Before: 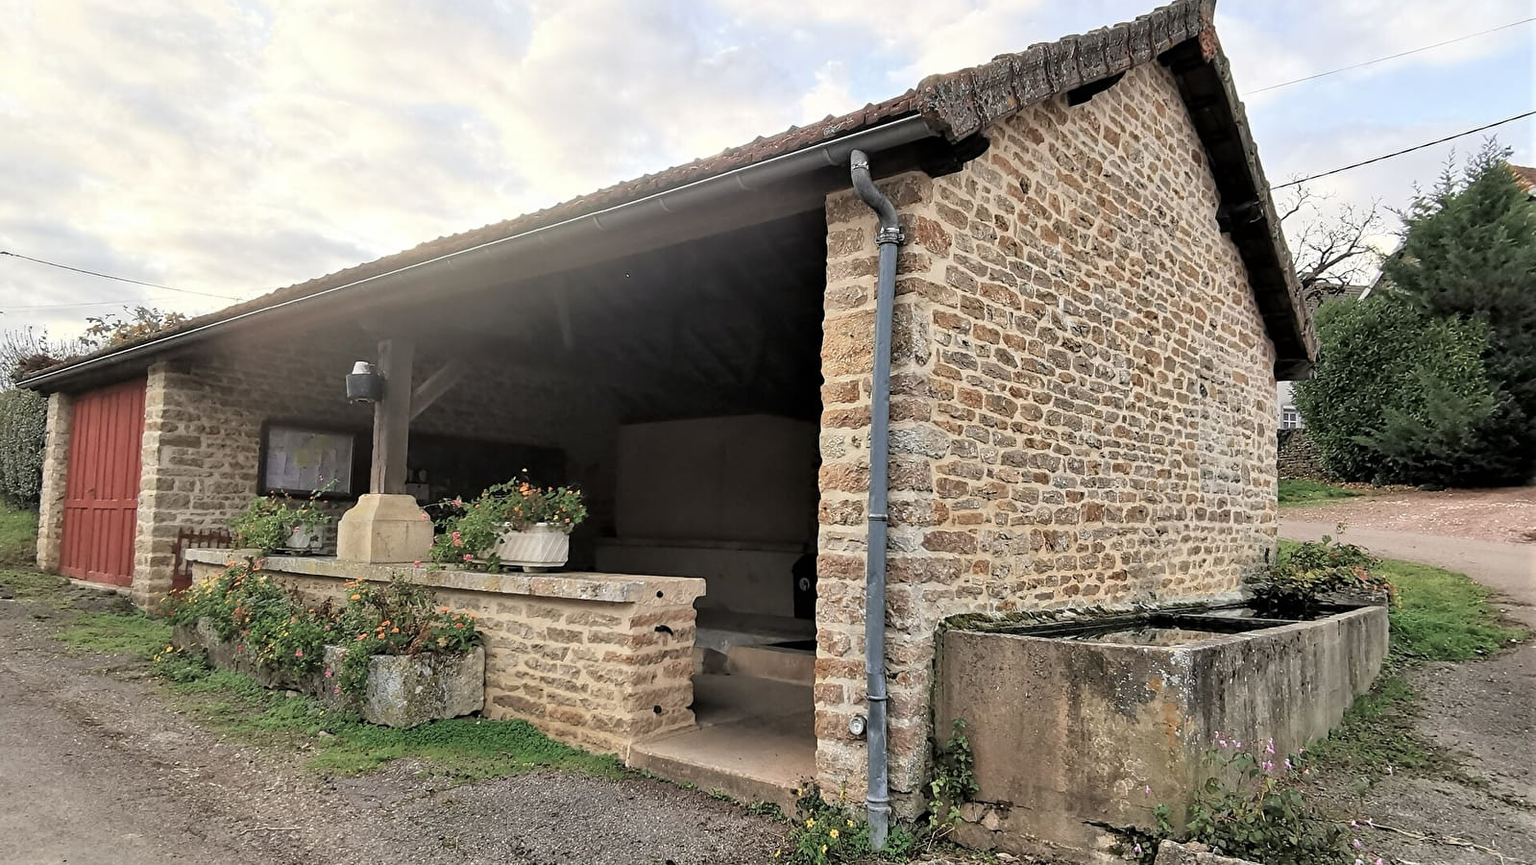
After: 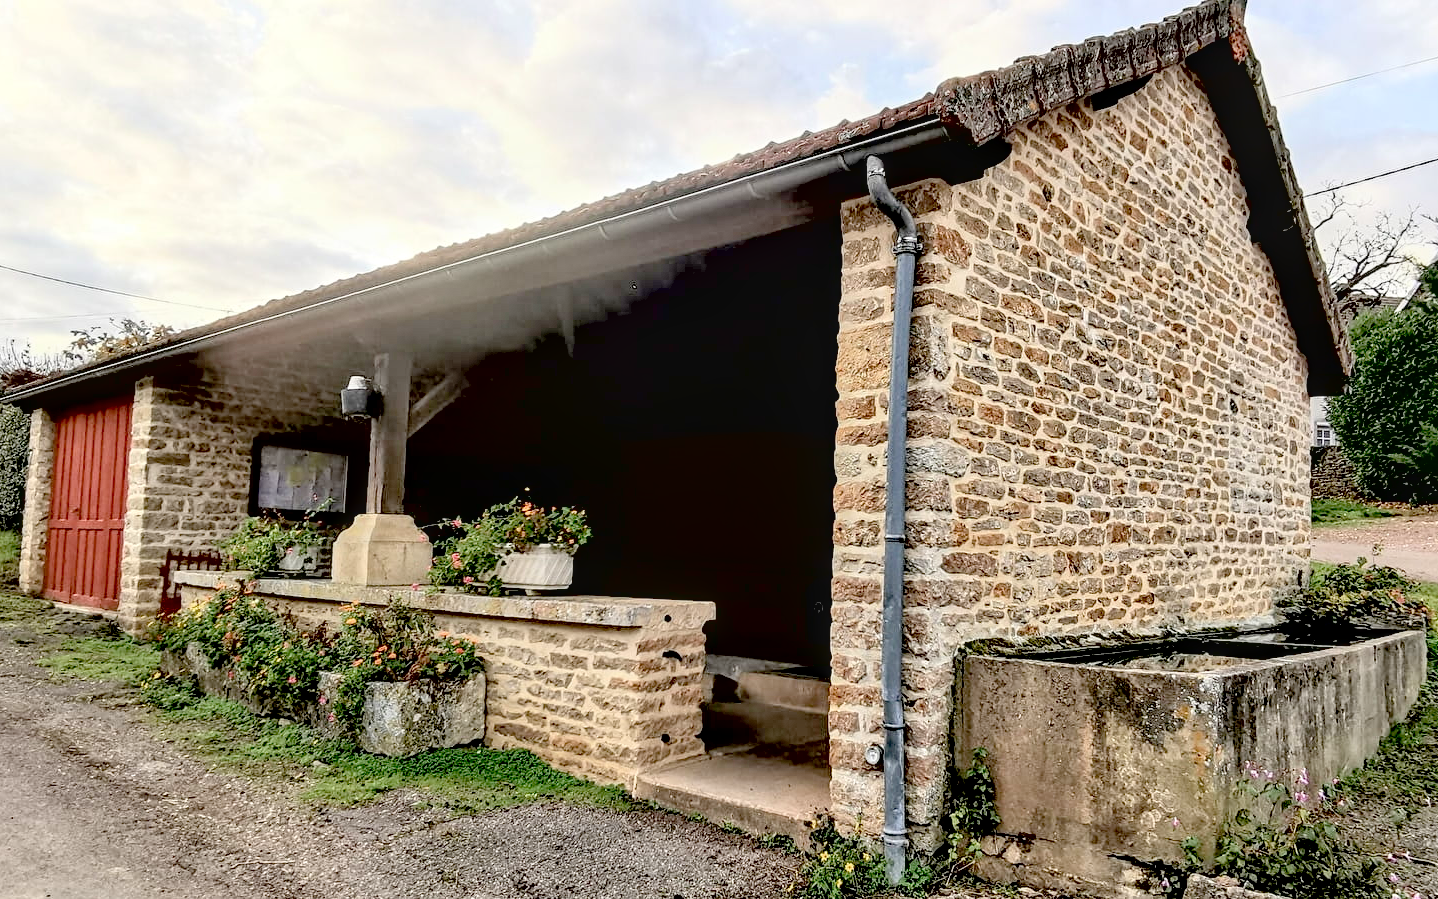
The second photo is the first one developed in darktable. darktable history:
exposure: black level correction 0.048, exposure 0.013 EV, compensate highlight preservation false
contrast brightness saturation: contrast 0.139, brightness 0.217
crop and rotate: left 1.284%, right 8.732%
local contrast: detail 130%
